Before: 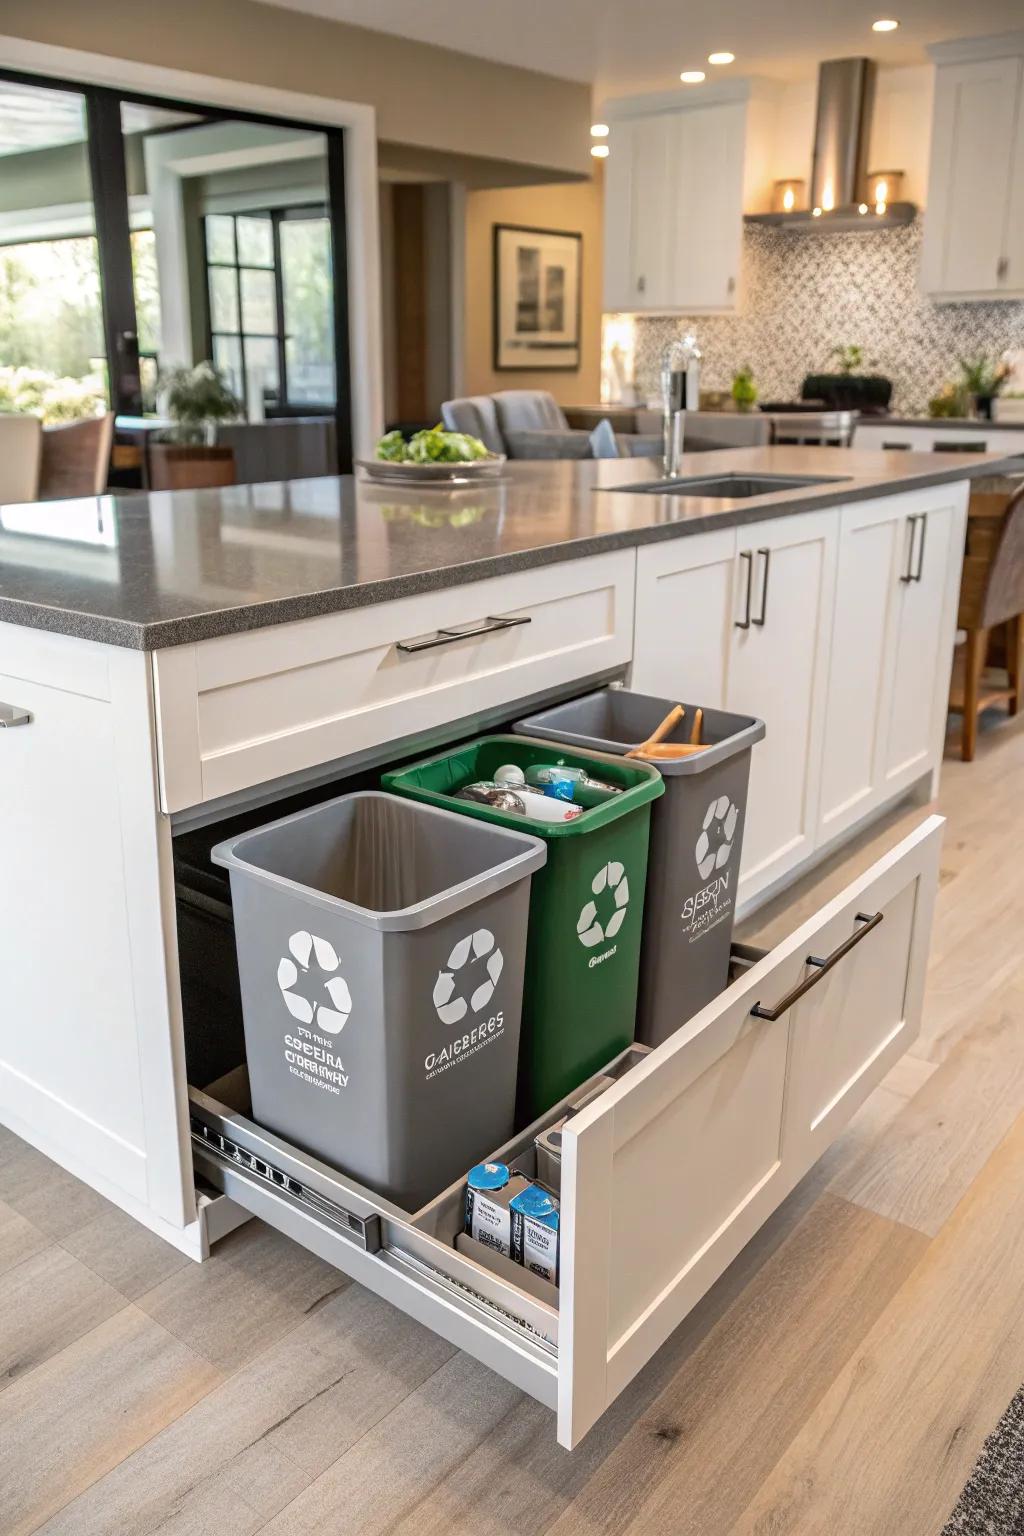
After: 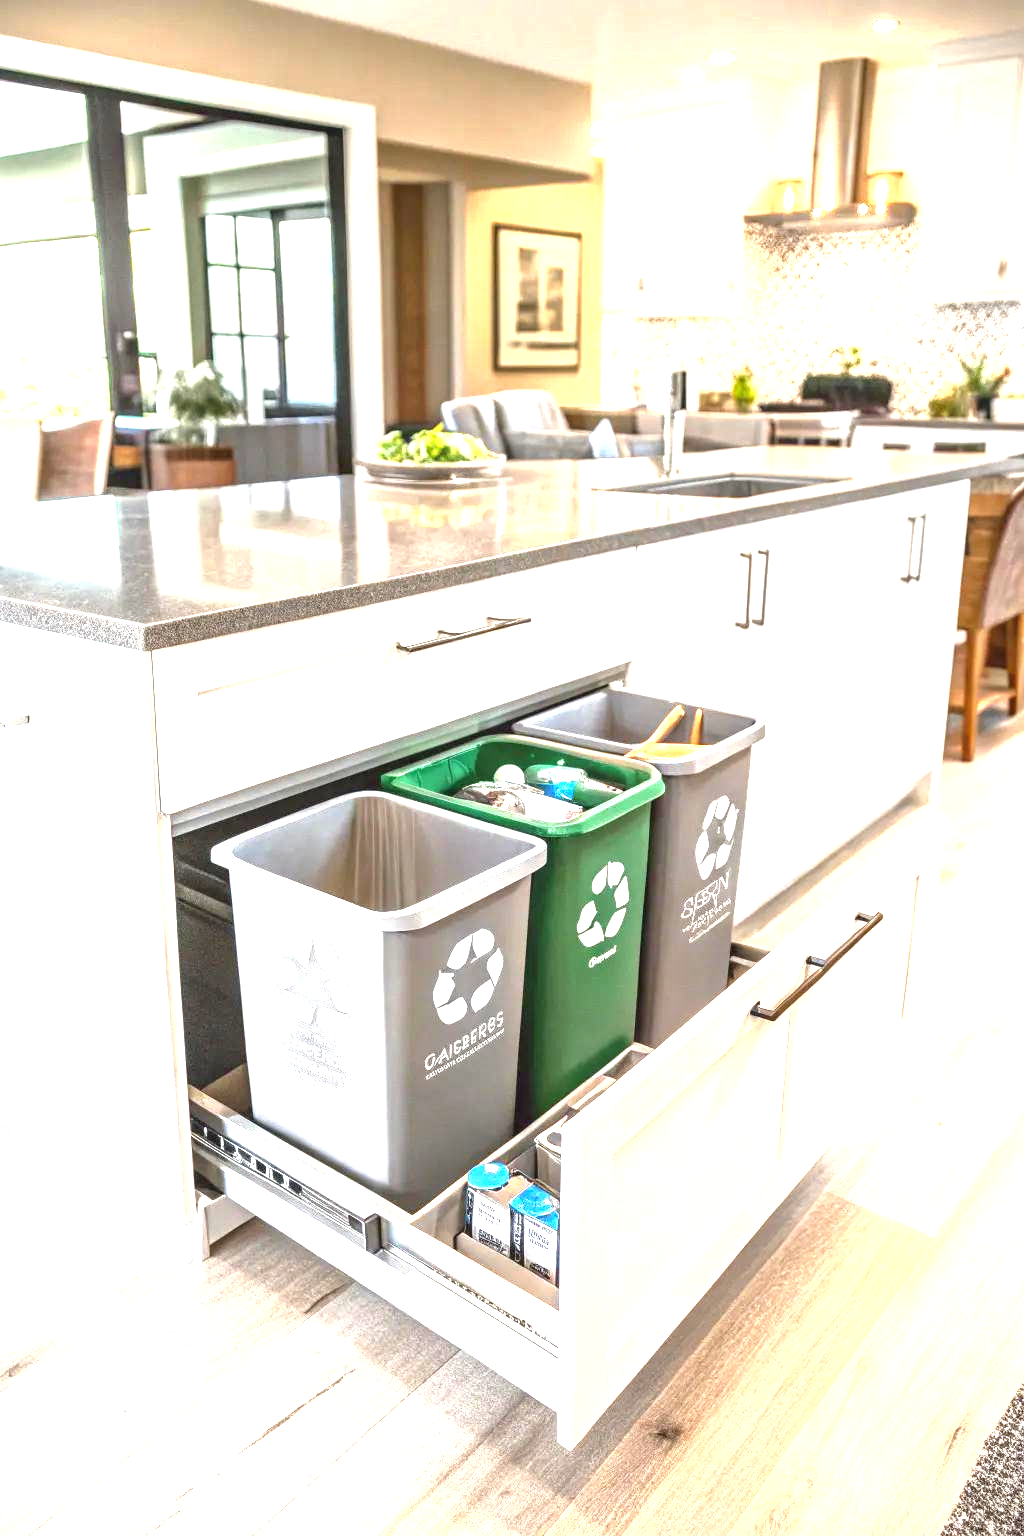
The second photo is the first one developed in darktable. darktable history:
exposure: black level correction 0, exposure 1.896 EV, compensate exposure bias true, compensate highlight preservation false
shadows and highlights: shadows 25.95, highlights -23.23
local contrast: on, module defaults
